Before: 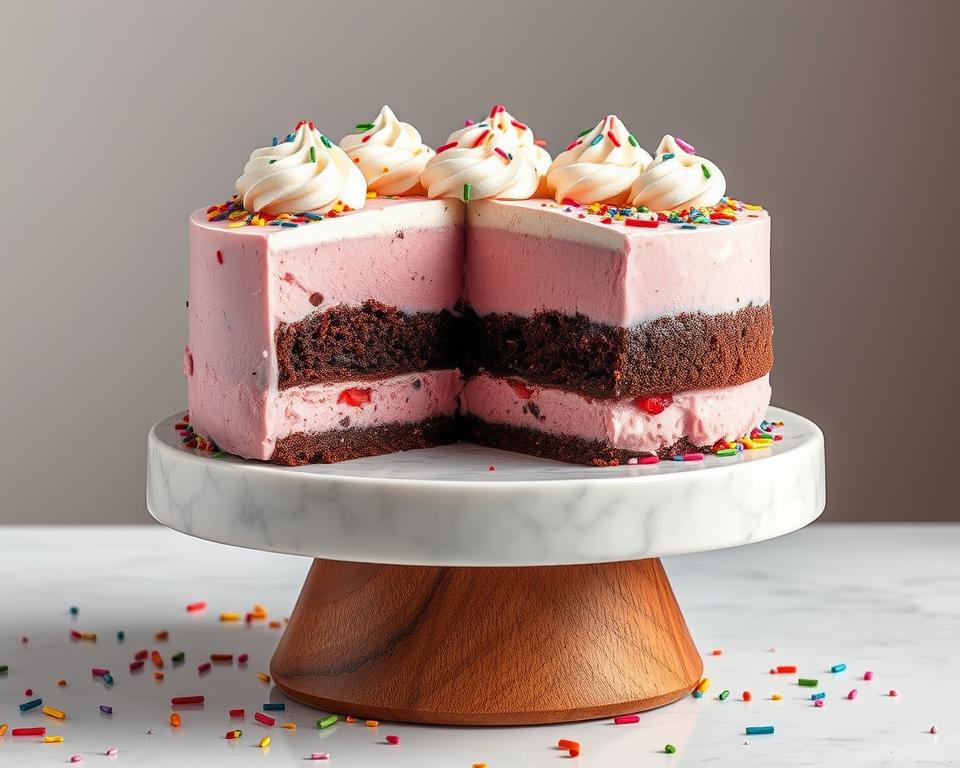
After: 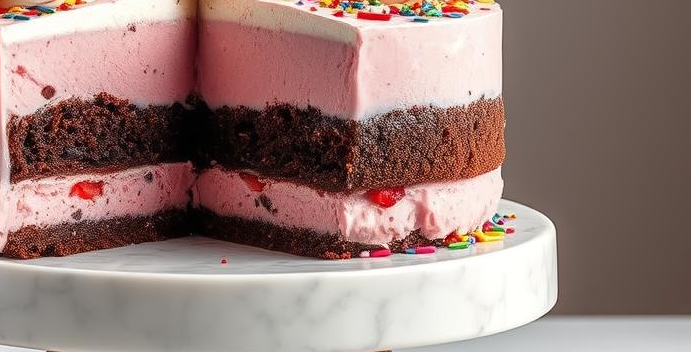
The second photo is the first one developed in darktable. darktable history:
exposure: exposure 0.02 EV, compensate highlight preservation false
crop and rotate: left 27.938%, top 27.046%, bottom 27.046%
